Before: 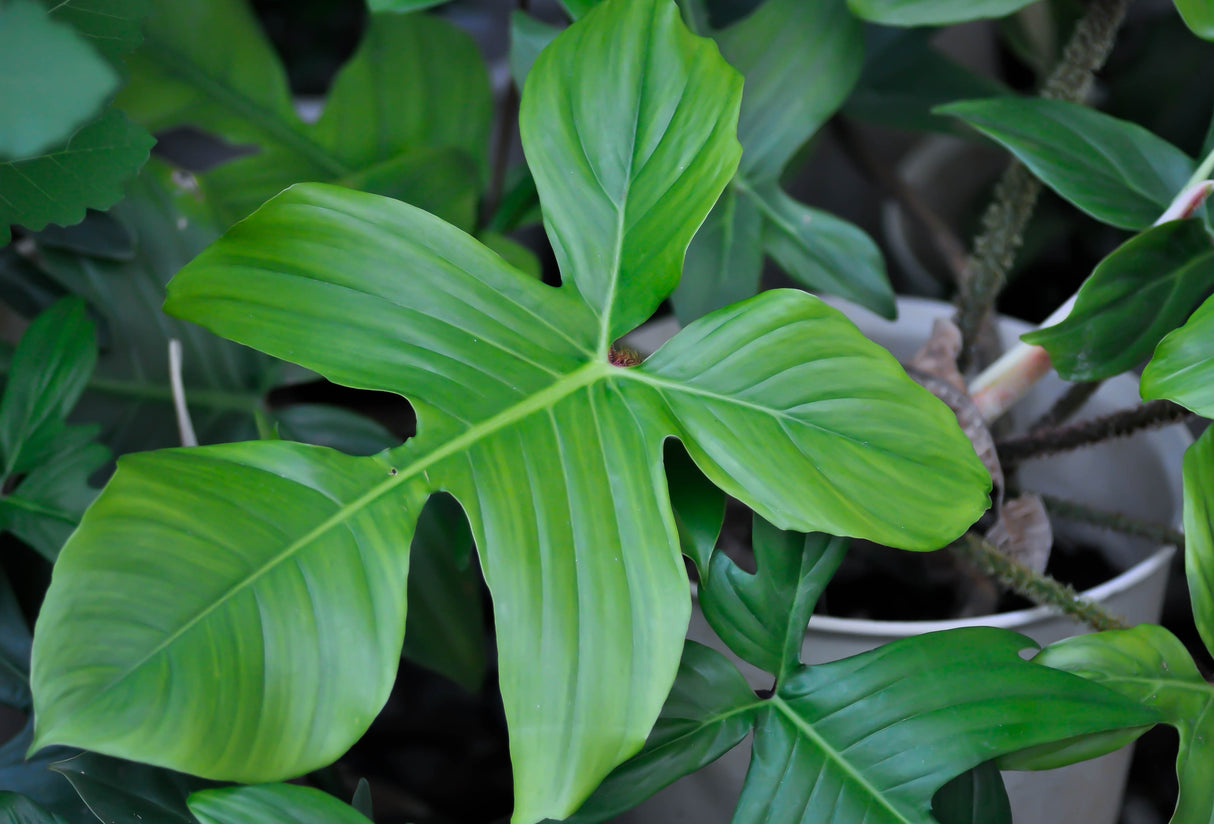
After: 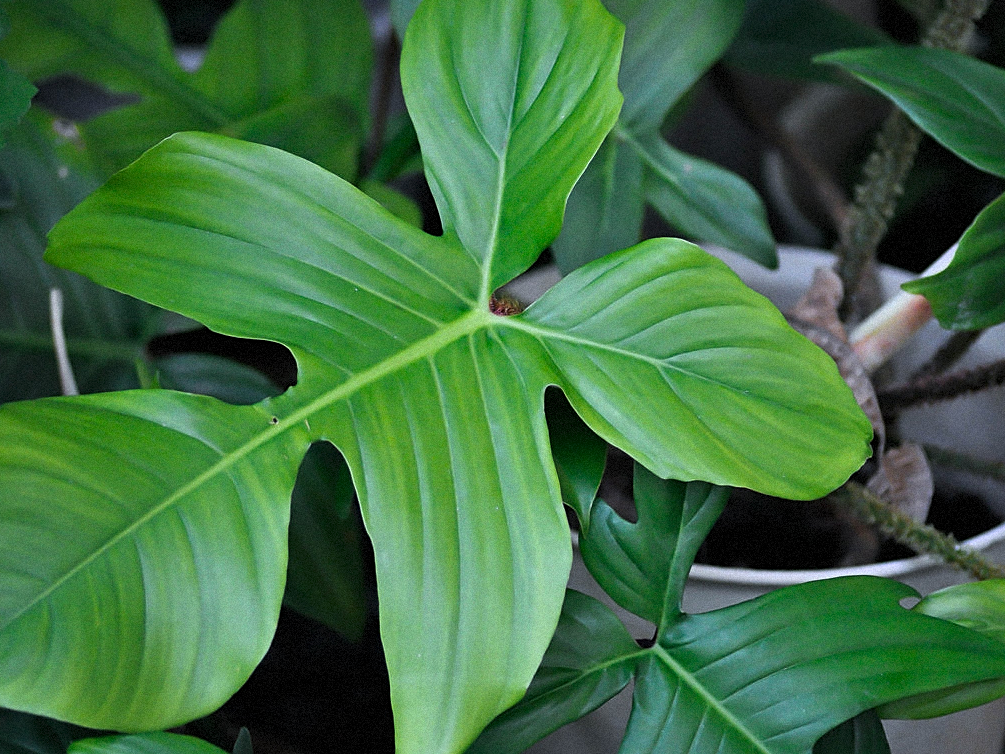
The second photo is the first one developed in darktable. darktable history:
rgb curve: curves: ch0 [(0, 0) (0.078, 0.051) (0.929, 0.956) (1, 1)], compensate middle gray true
grain: mid-tones bias 0%
sharpen: on, module defaults
crop: left 9.807%, top 6.259%, right 7.334%, bottom 2.177%
